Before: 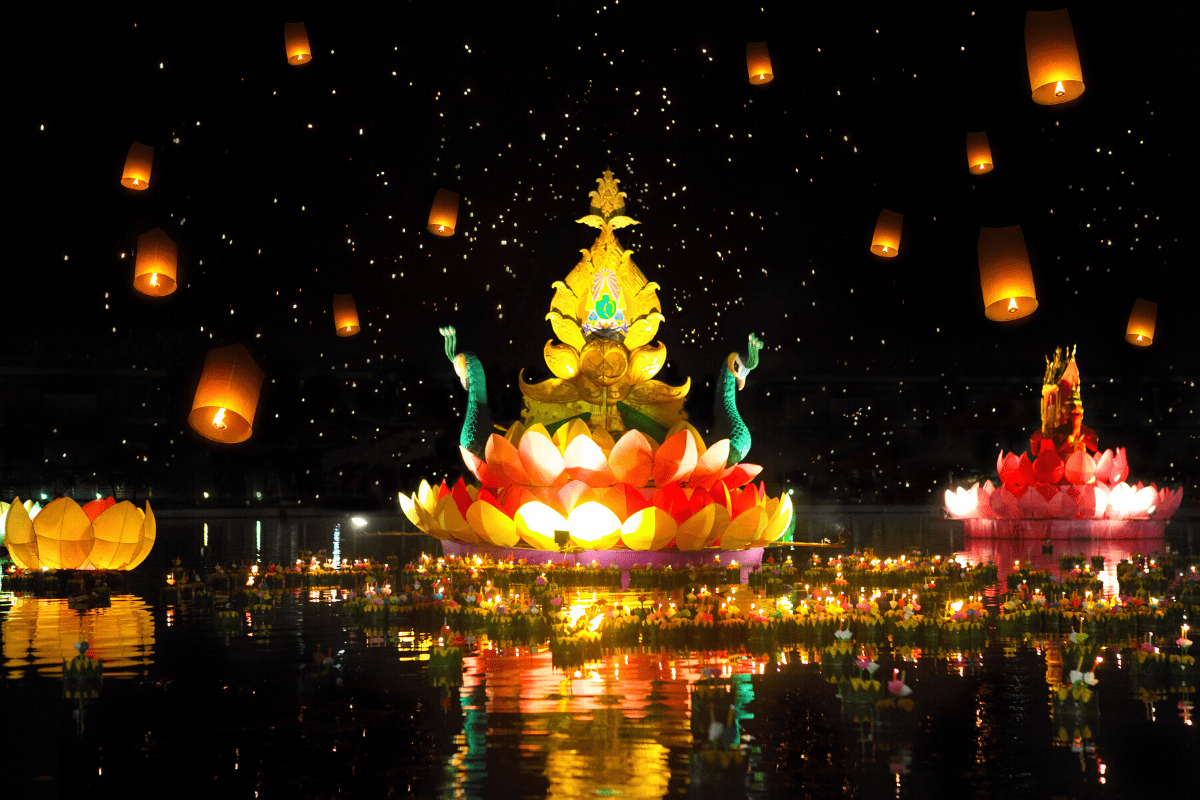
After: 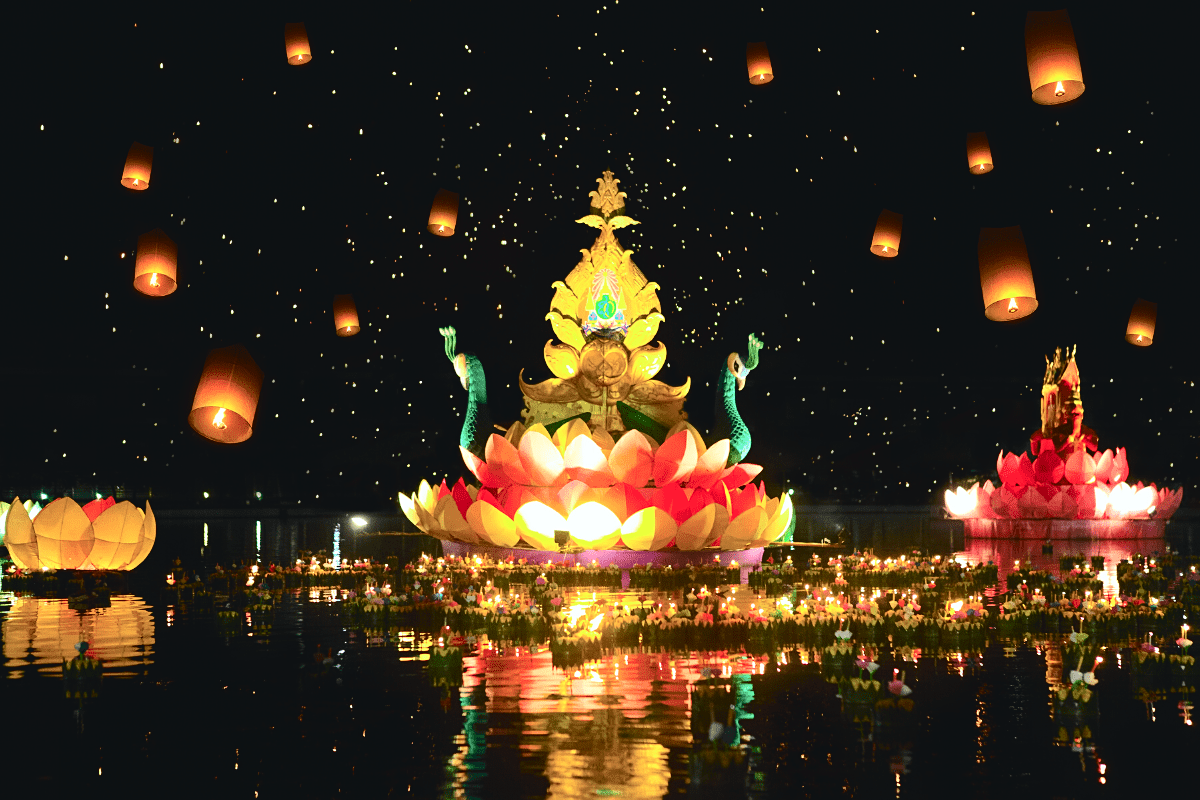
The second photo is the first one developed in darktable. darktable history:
sharpen: amount 0.205
tone curve: curves: ch0 [(0, 0.046) (0.037, 0.056) (0.176, 0.162) (0.33, 0.331) (0.432, 0.475) (0.601, 0.665) (0.843, 0.876) (1, 1)]; ch1 [(0, 0) (0.339, 0.349) (0.445, 0.42) (0.476, 0.47) (0.497, 0.492) (0.523, 0.514) (0.557, 0.558) (0.632, 0.615) (0.728, 0.746) (1, 1)]; ch2 [(0, 0) (0.327, 0.324) (0.417, 0.44) (0.46, 0.453) (0.502, 0.495) (0.526, 0.52) (0.54, 0.55) (0.606, 0.626) (0.745, 0.704) (1, 1)], color space Lab, independent channels, preserve colors none
